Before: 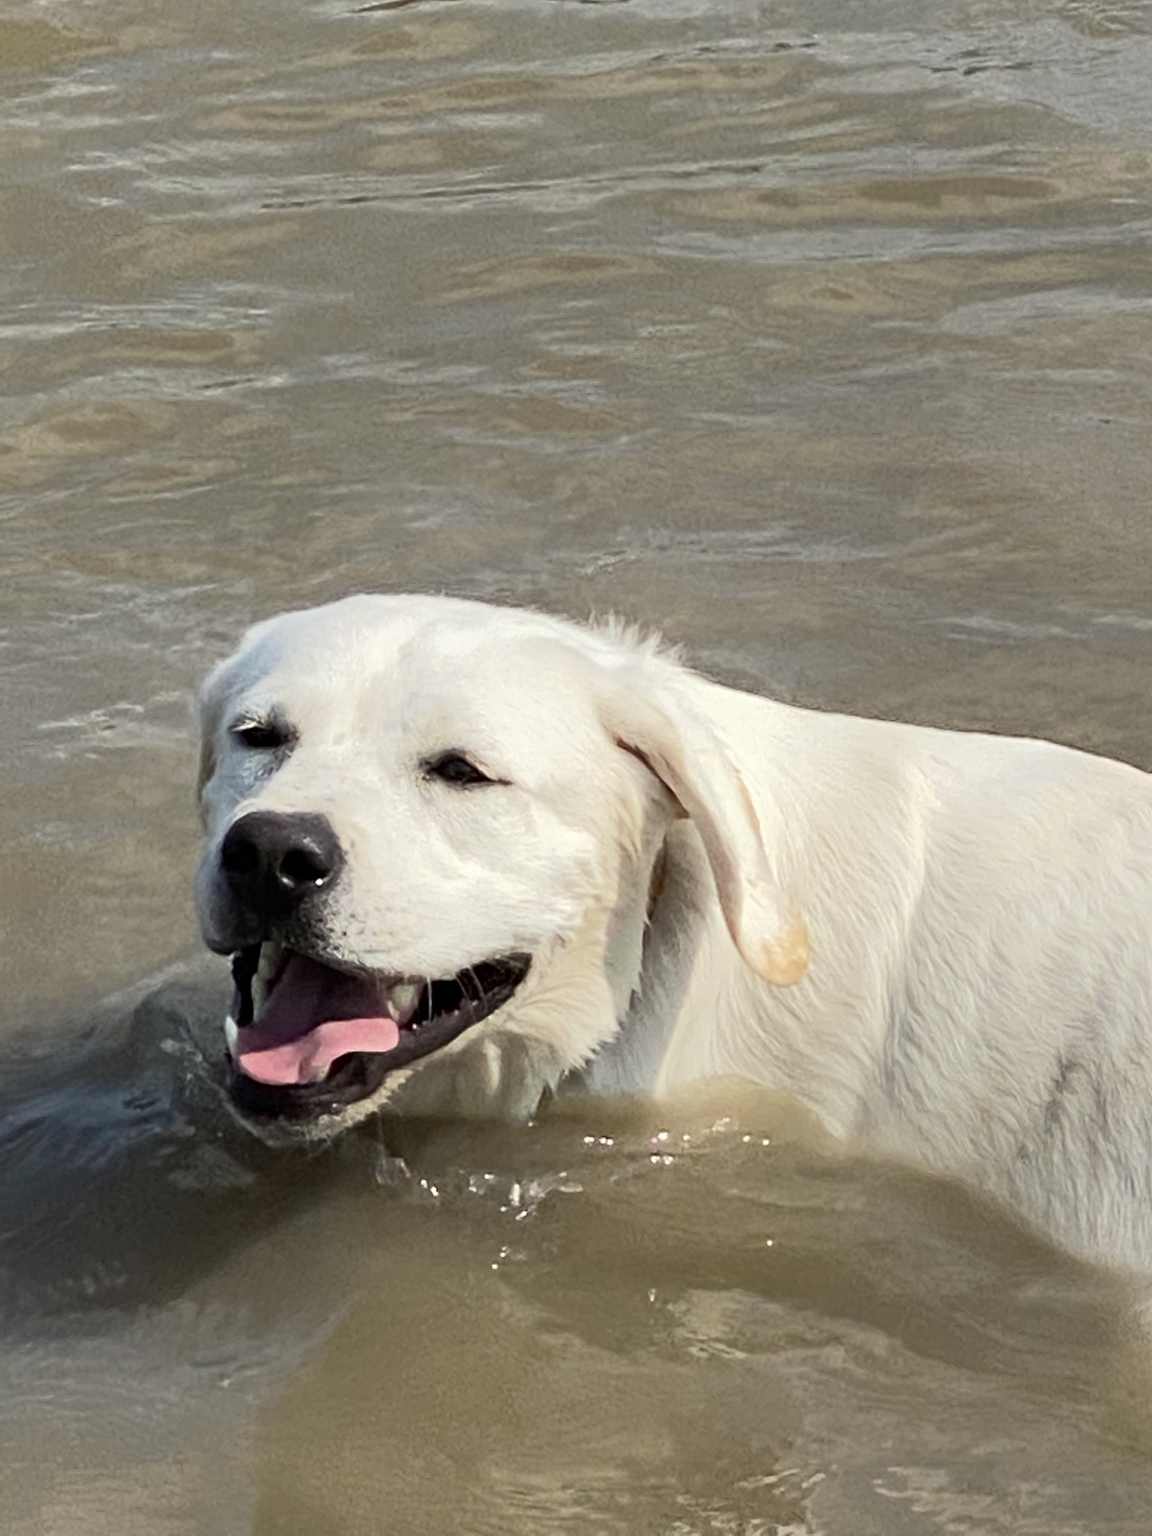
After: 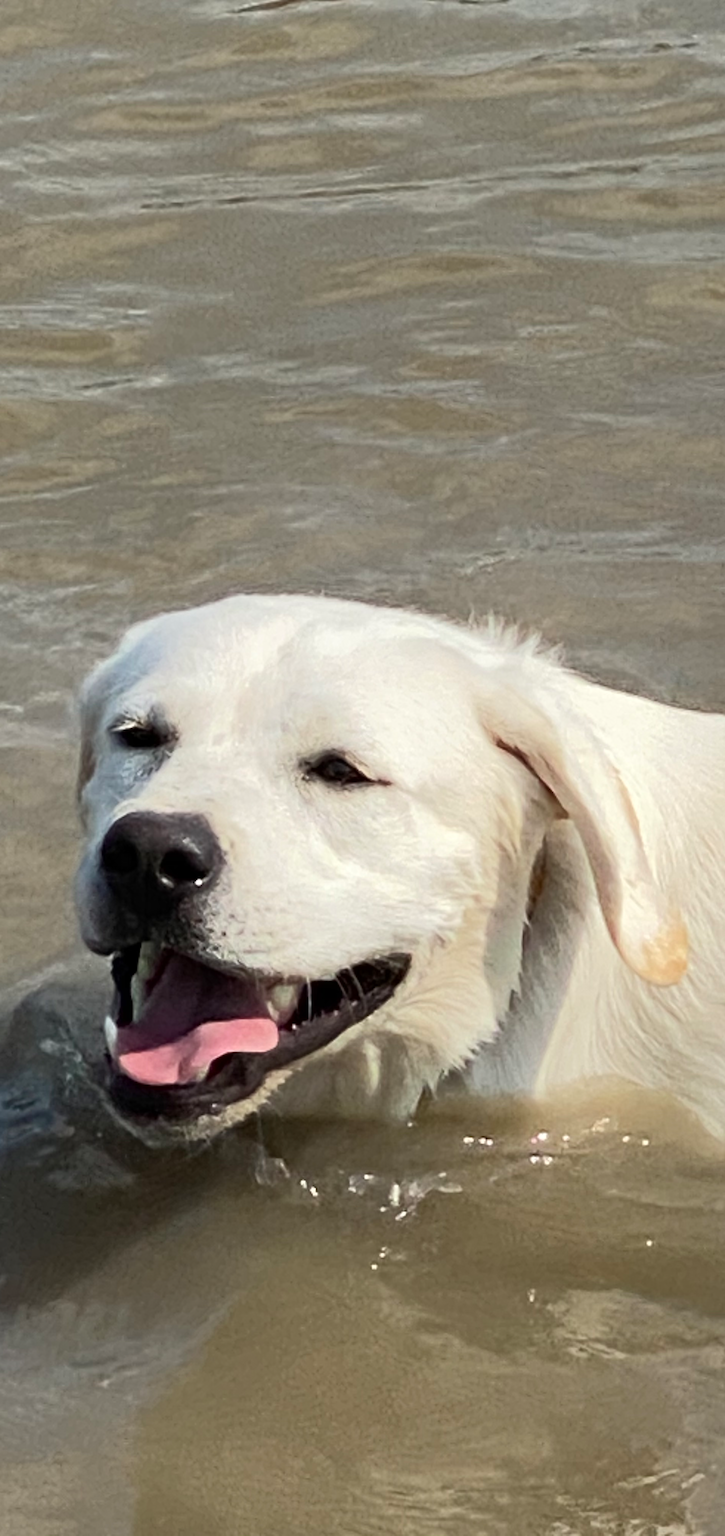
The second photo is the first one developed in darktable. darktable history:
crop: left 10.508%, right 26.464%
tone equalizer: edges refinement/feathering 500, mask exposure compensation -1.57 EV, preserve details no
